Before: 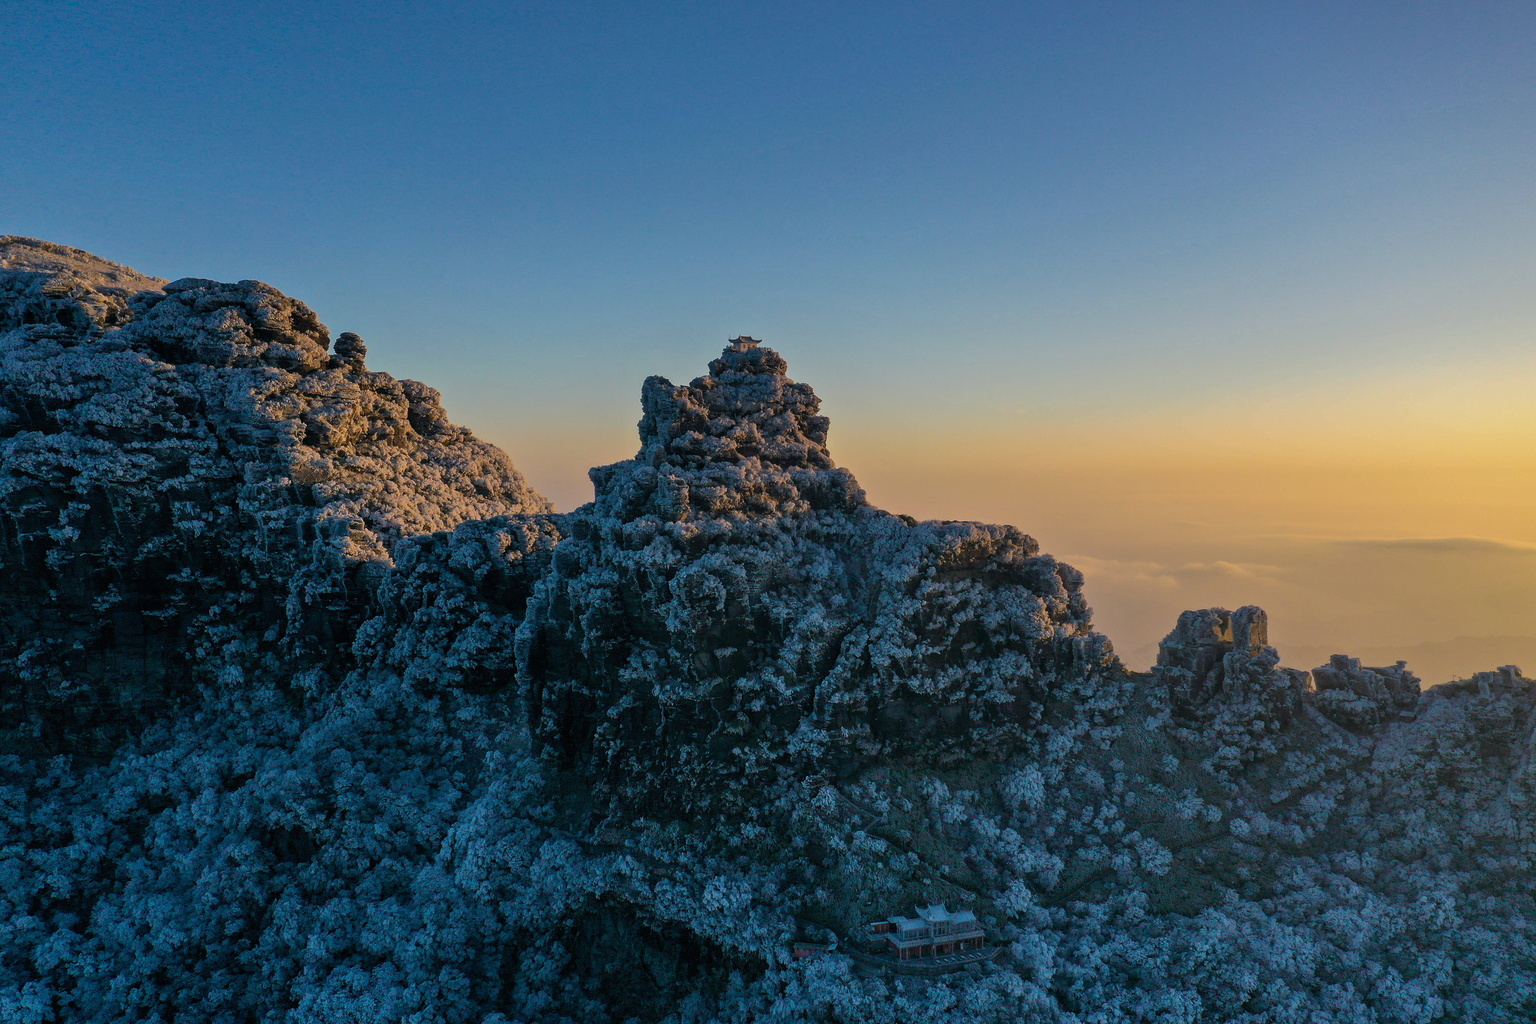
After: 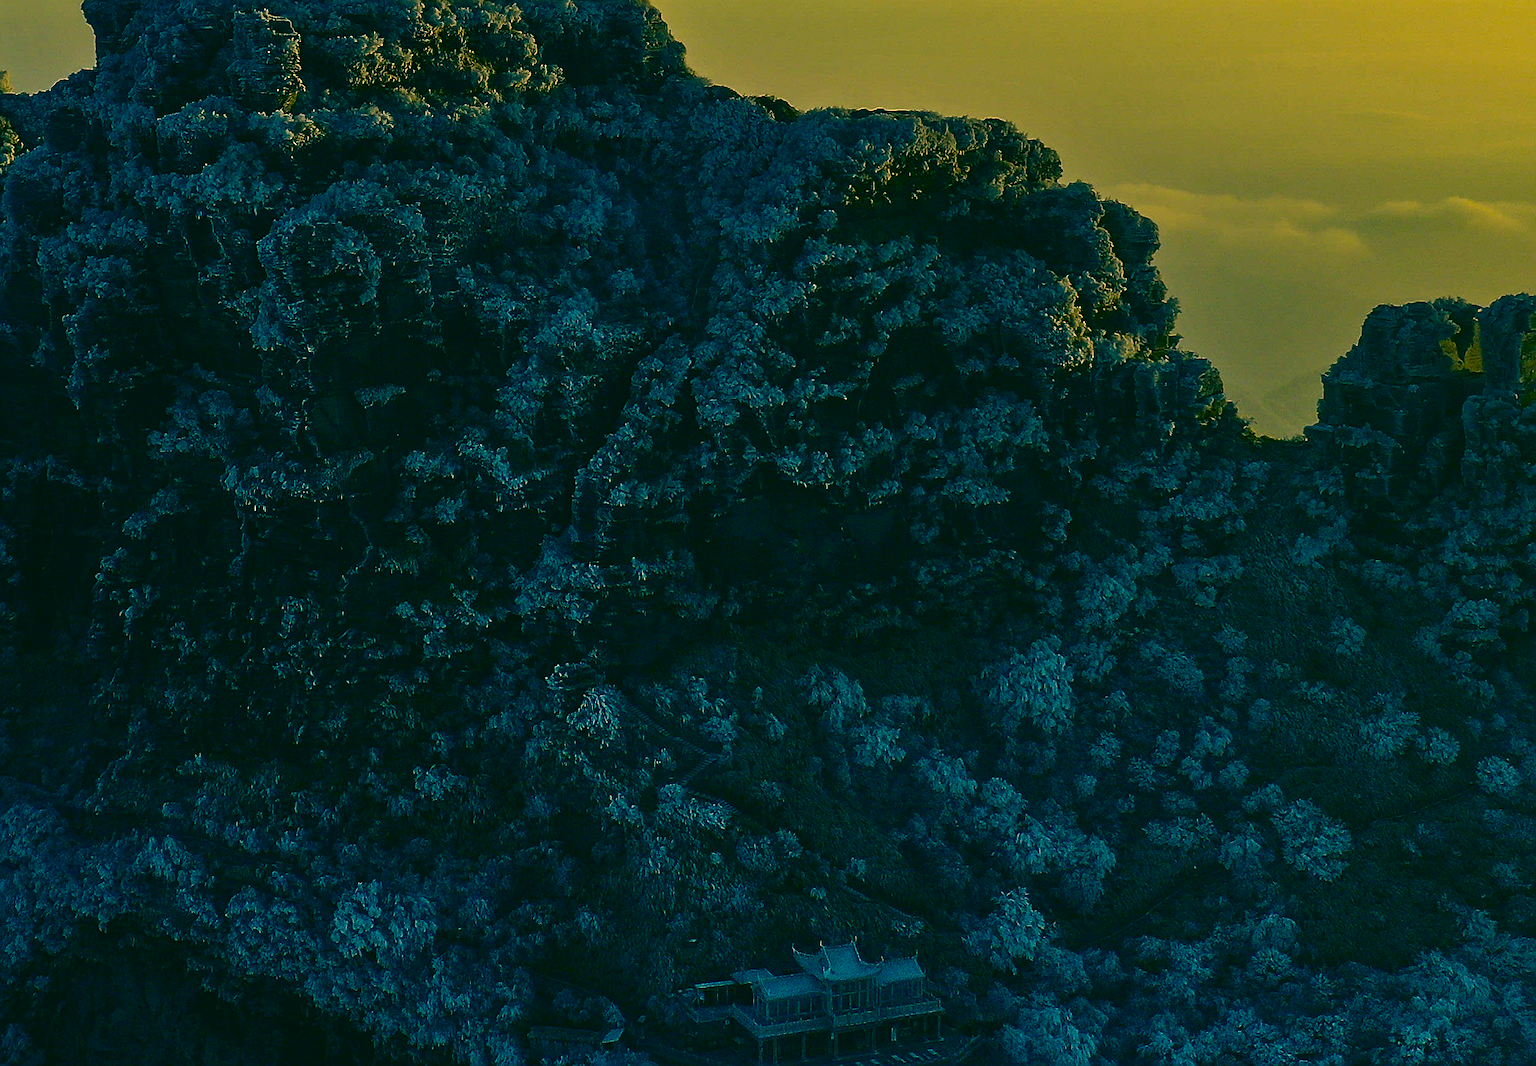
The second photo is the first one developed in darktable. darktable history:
contrast brightness saturation: contrast 0.186, brightness -0.238, saturation 0.114
sharpen: amount 0.582
color correction: highlights a* 2.19, highlights b* 34.27, shadows a* -37.44, shadows b* -5.65
crop: left 35.858%, top 45.969%, right 18.131%, bottom 6.092%
